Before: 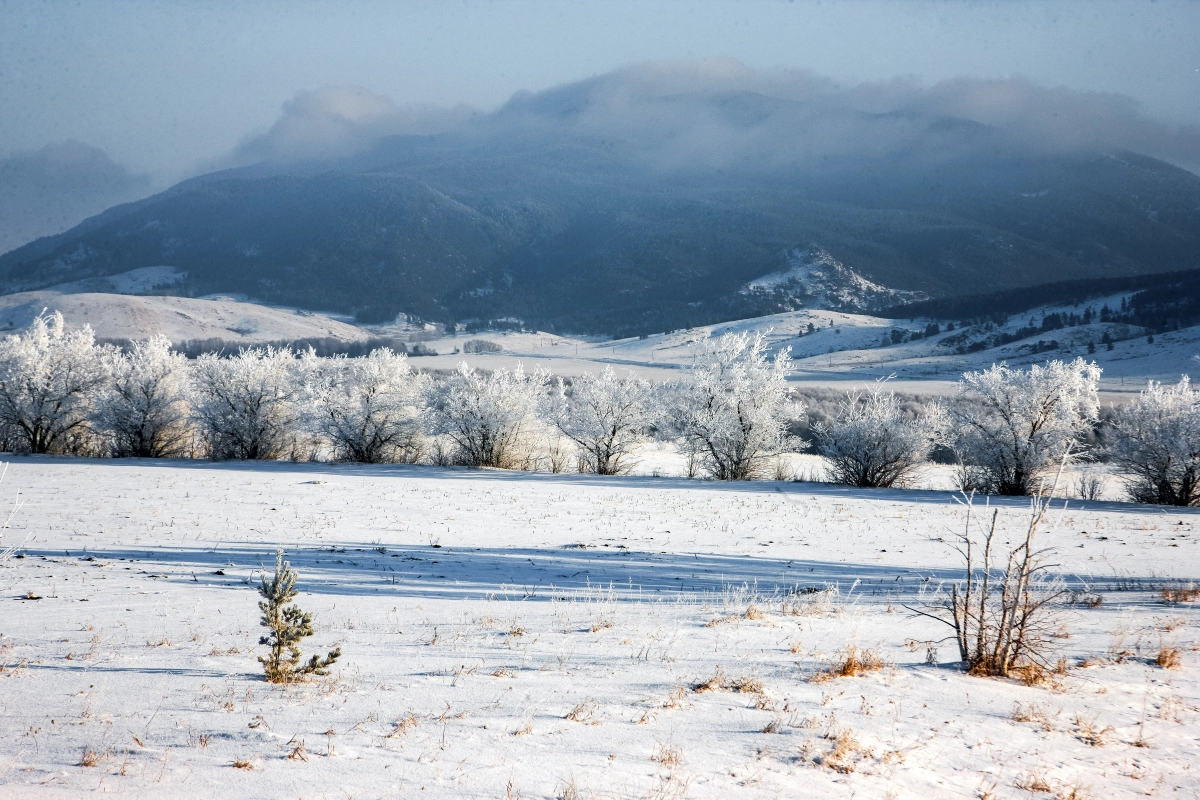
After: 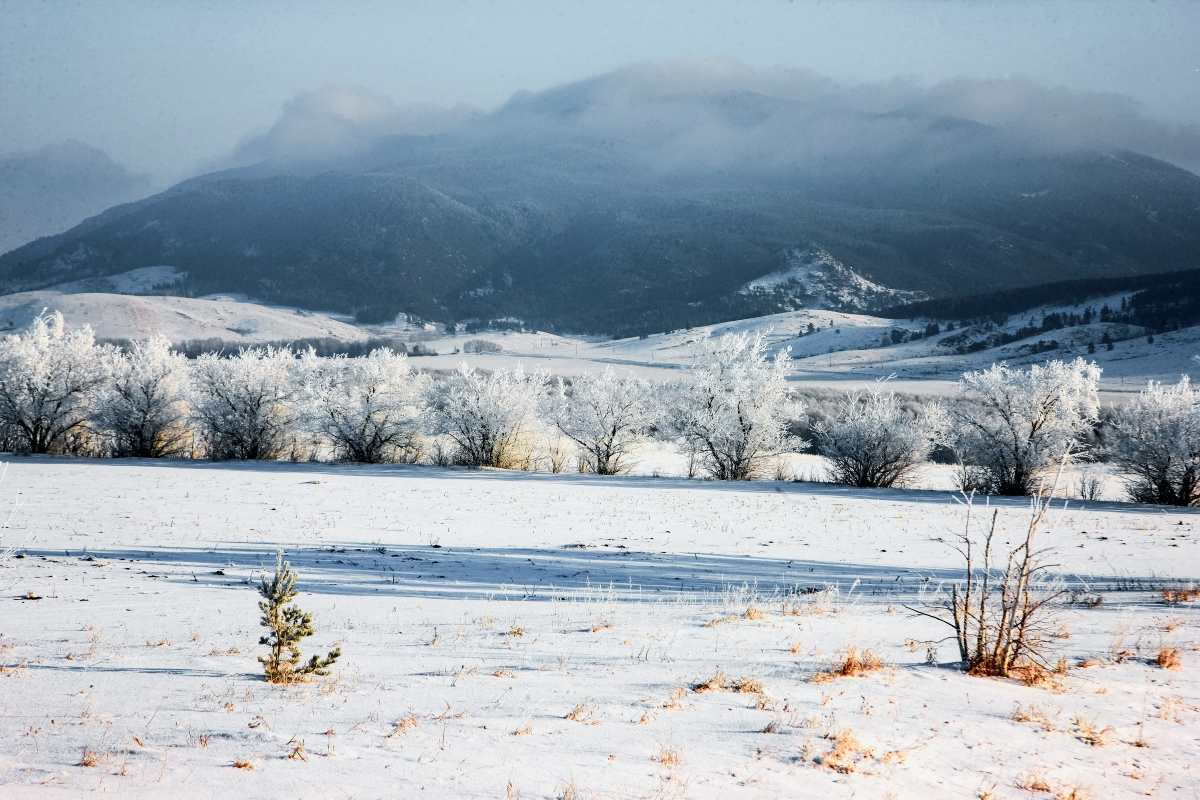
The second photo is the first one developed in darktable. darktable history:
tone curve: curves: ch0 [(0, 0) (0.058, 0.027) (0.214, 0.183) (0.304, 0.288) (0.51, 0.549) (0.658, 0.7) (0.741, 0.775) (0.844, 0.866) (0.986, 0.957)]; ch1 [(0, 0) (0.172, 0.123) (0.312, 0.296) (0.437, 0.429) (0.471, 0.469) (0.502, 0.5) (0.513, 0.515) (0.572, 0.603) (0.617, 0.653) (0.68, 0.724) (0.889, 0.924) (1, 1)]; ch2 [(0, 0) (0.411, 0.424) (0.489, 0.49) (0.502, 0.5) (0.517, 0.519) (0.549, 0.578) (0.604, 0.628) (0.693, 0.686) (1, 1)], color space Lab, independent channels, preserve colors none
